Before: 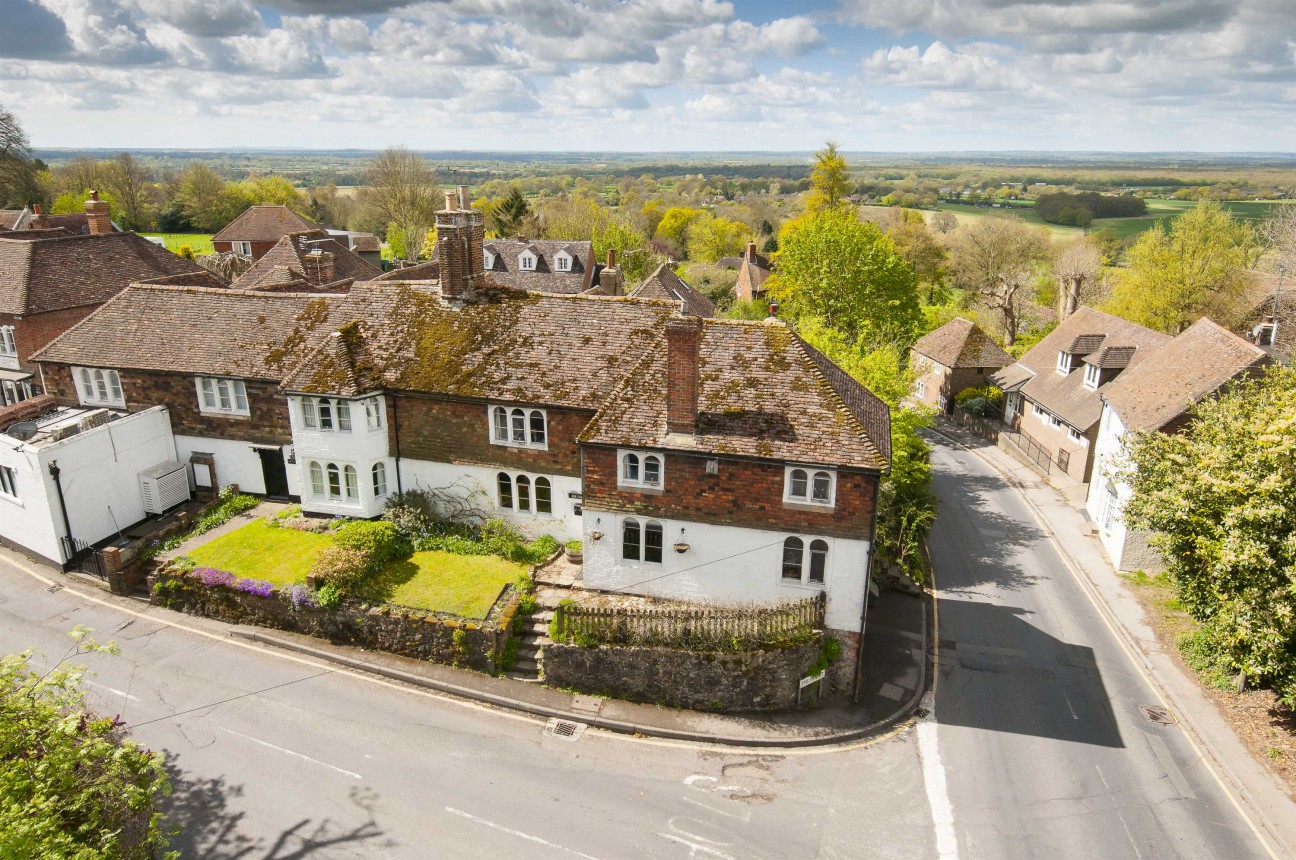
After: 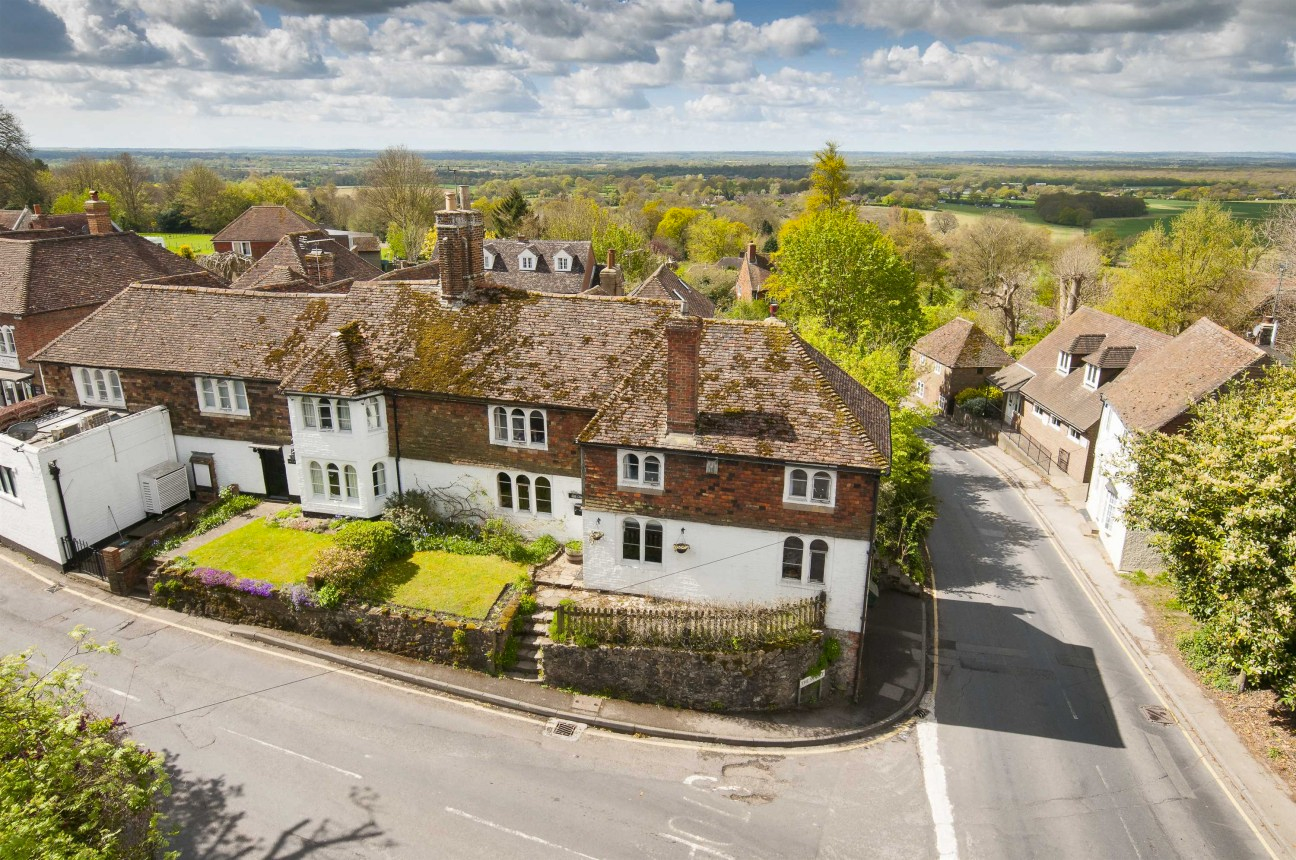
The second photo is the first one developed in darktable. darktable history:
shadows and highlights: shadows 22.94, highlights -49.05, highlights color adjustment 89.72%, soften with gaussian
